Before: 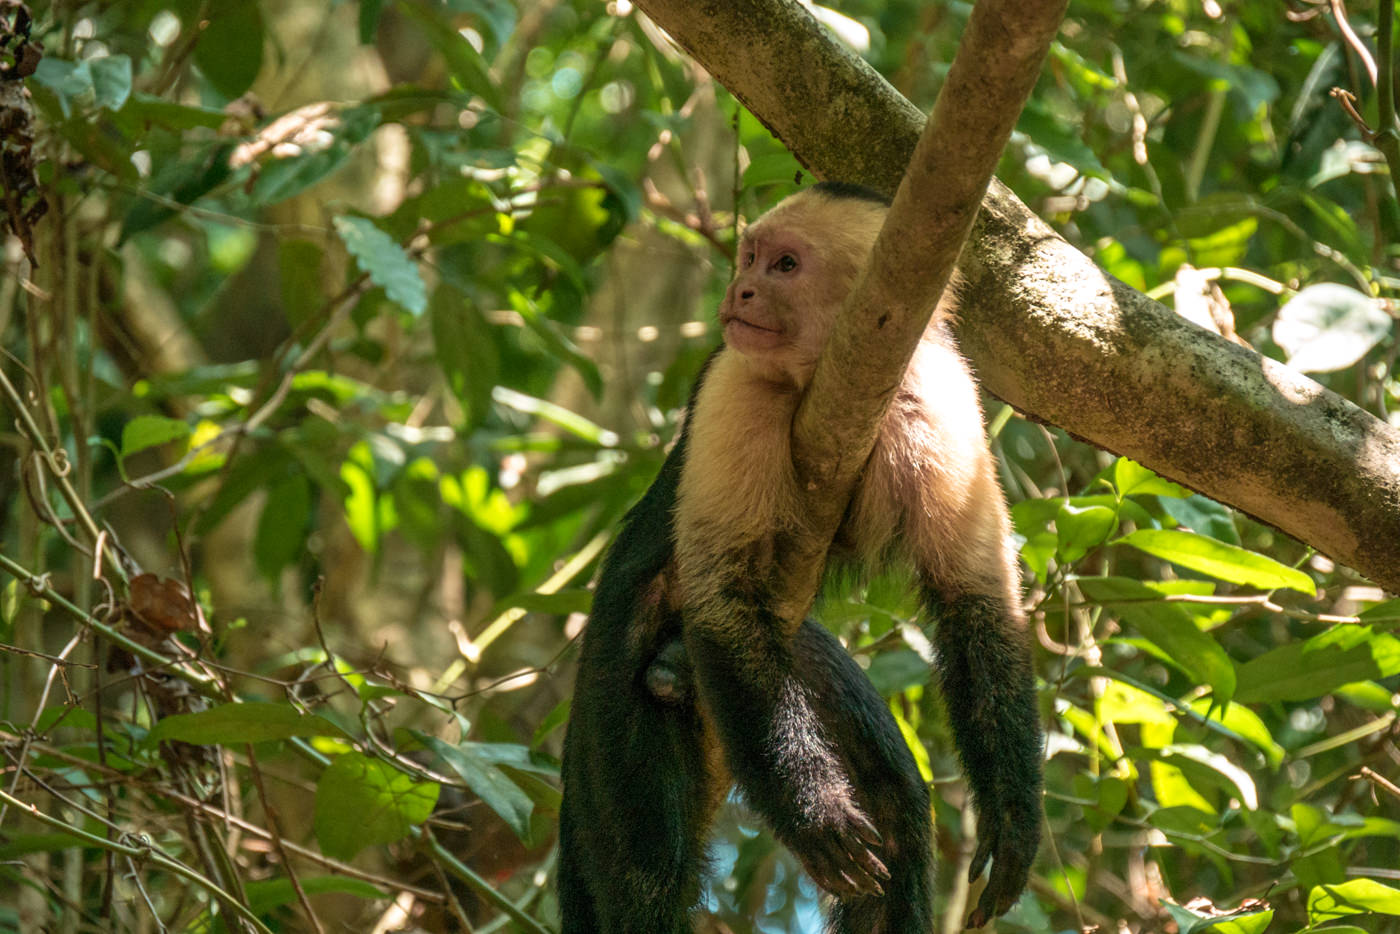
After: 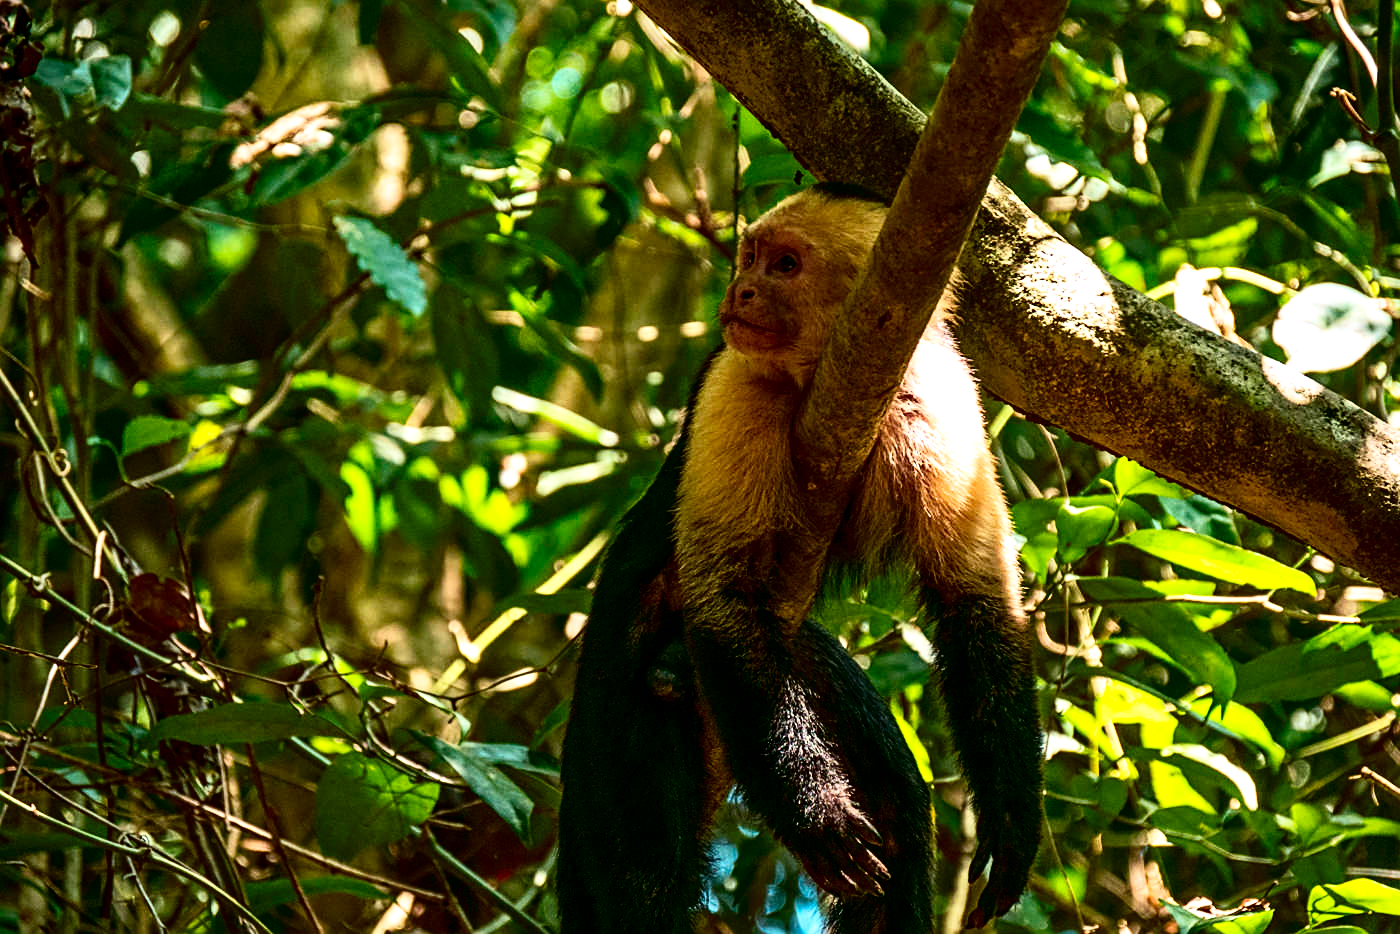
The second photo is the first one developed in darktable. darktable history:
base curve: curves: ch0 [(0, 0) (0.028, 0.03) (0.121, 0.232) (0.46, 0.748) (0.859, 0.968) (1, 1)]
sharpen: on, module defaults
contrast brightness saturation: contrast 0.093, brightness -0.583, saturation 0.169
exposure: black level correction 0.001, exposure 0.192 EV, compensate highlight preservation false
haze removal: strength 0.293, distance 0.254, compatibility mode true, adaptive false
